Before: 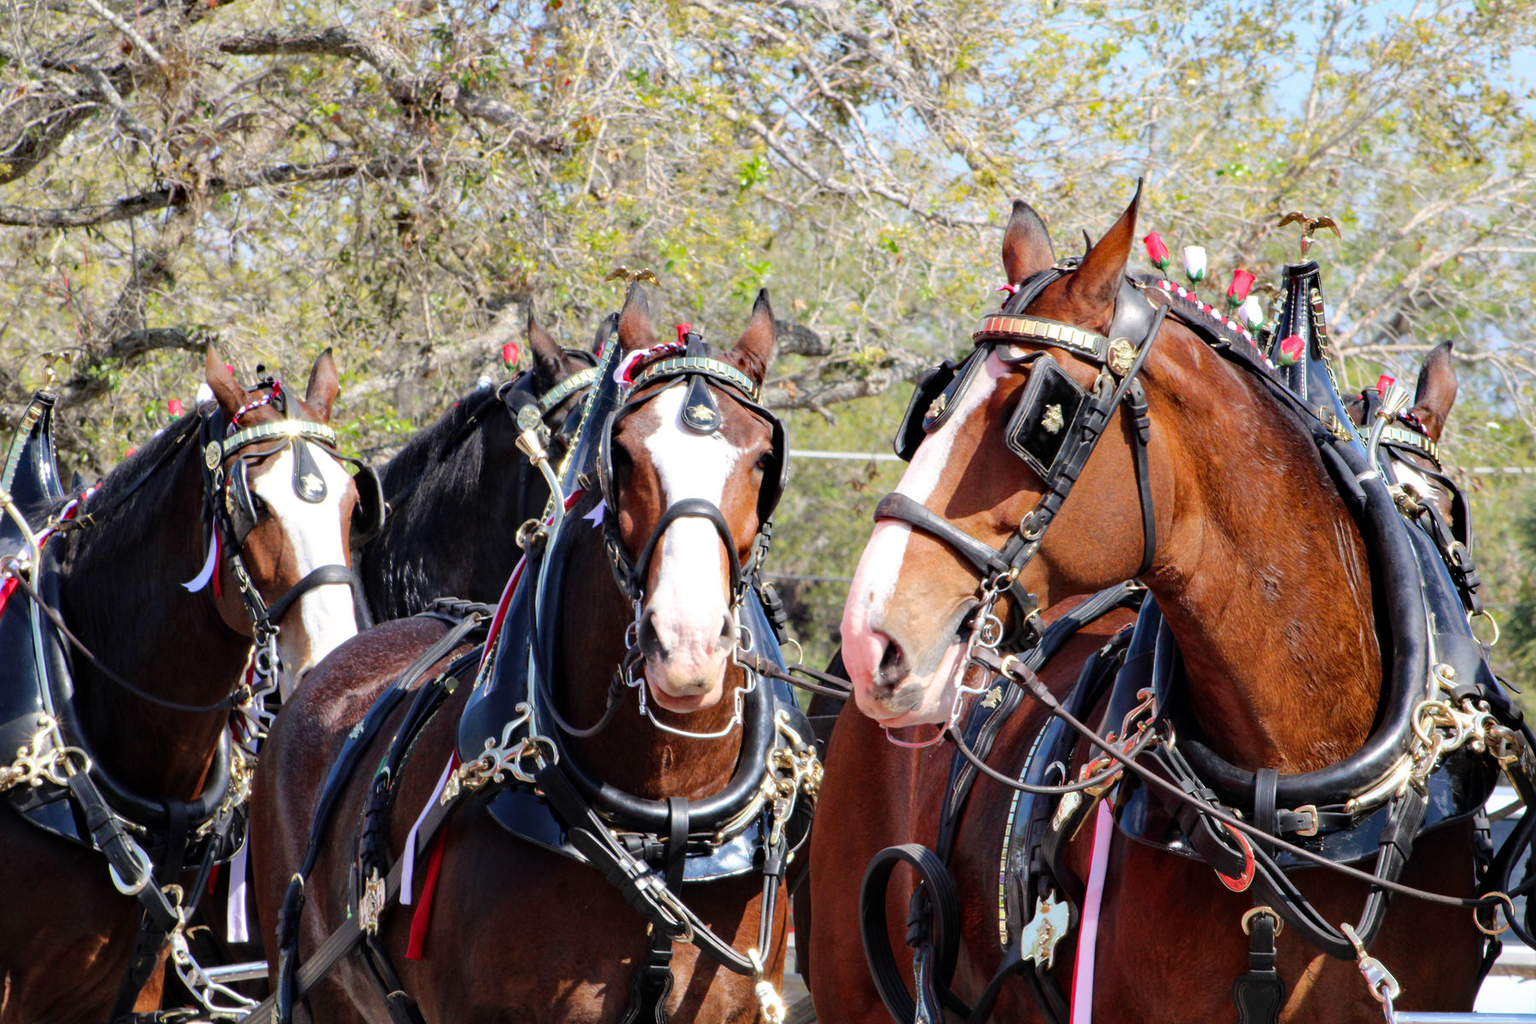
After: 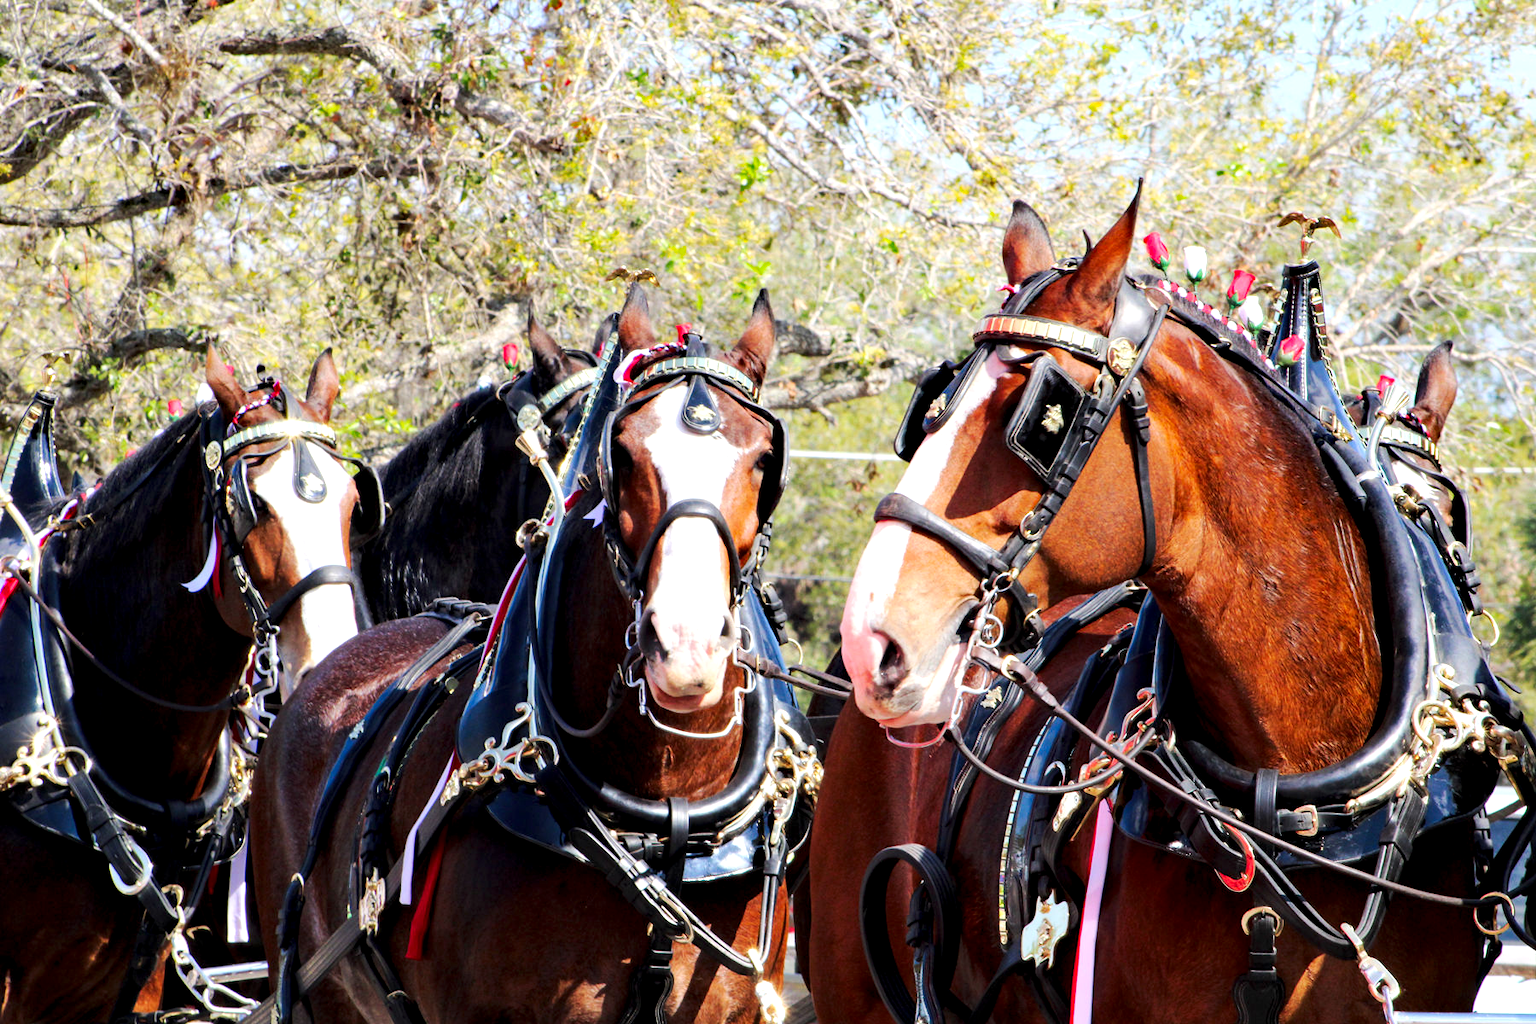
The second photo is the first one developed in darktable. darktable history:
tone curve: curves: ch0 [(0, 0) (0.003, 0.003) (0.011, 0.011) (0.025, 0.022) (0.044, 0.039) (0.069, 0.055) (0.1, 0.074) (0.136, 0.101) (0.177, 0.134) (0.224, 0.171) (0.277, 0.216) (0.335, 0.277) (0.399, 0.345) (0.468, 0.427) (0.543, 0.526) (0.623, 0.636) (0.709, 0.731) (0.801, 0.822) (0.898, 0.917) (1, 1)], preserve colors none
exposure: black level correction 0.005, exposure 0.417 EV, compensate highlight preservation false
